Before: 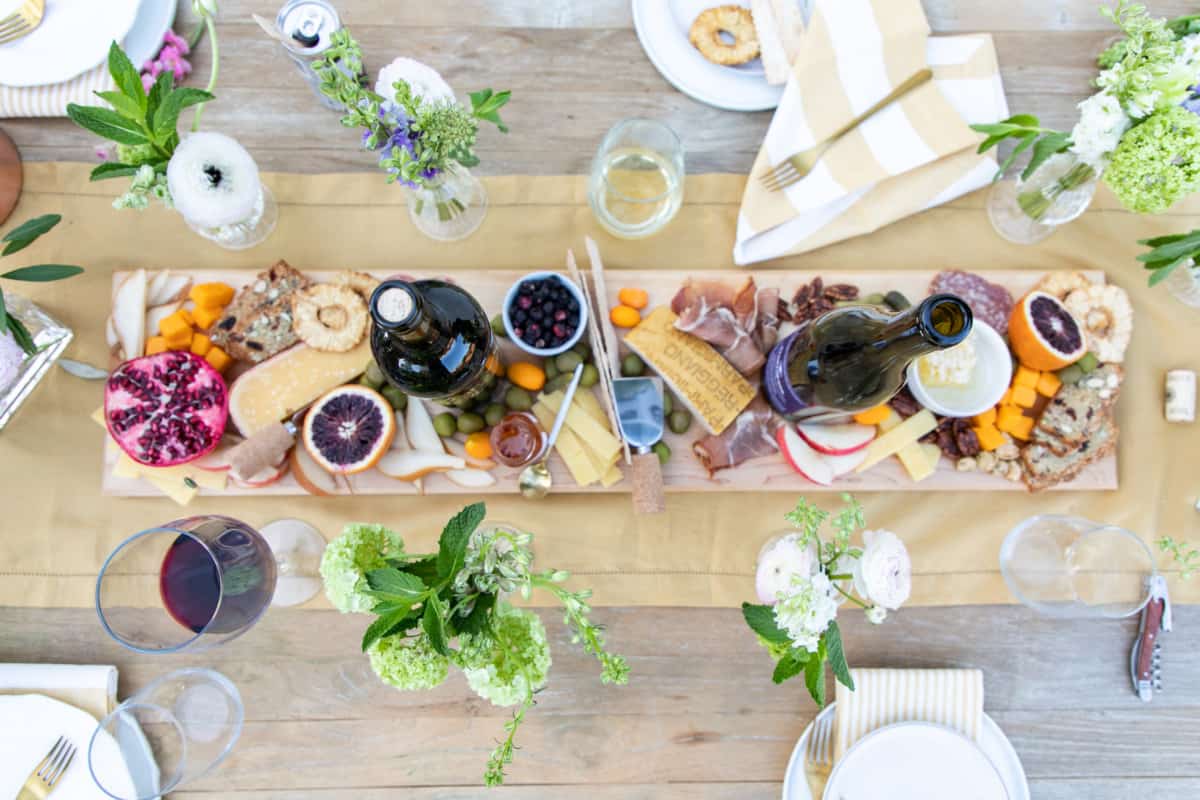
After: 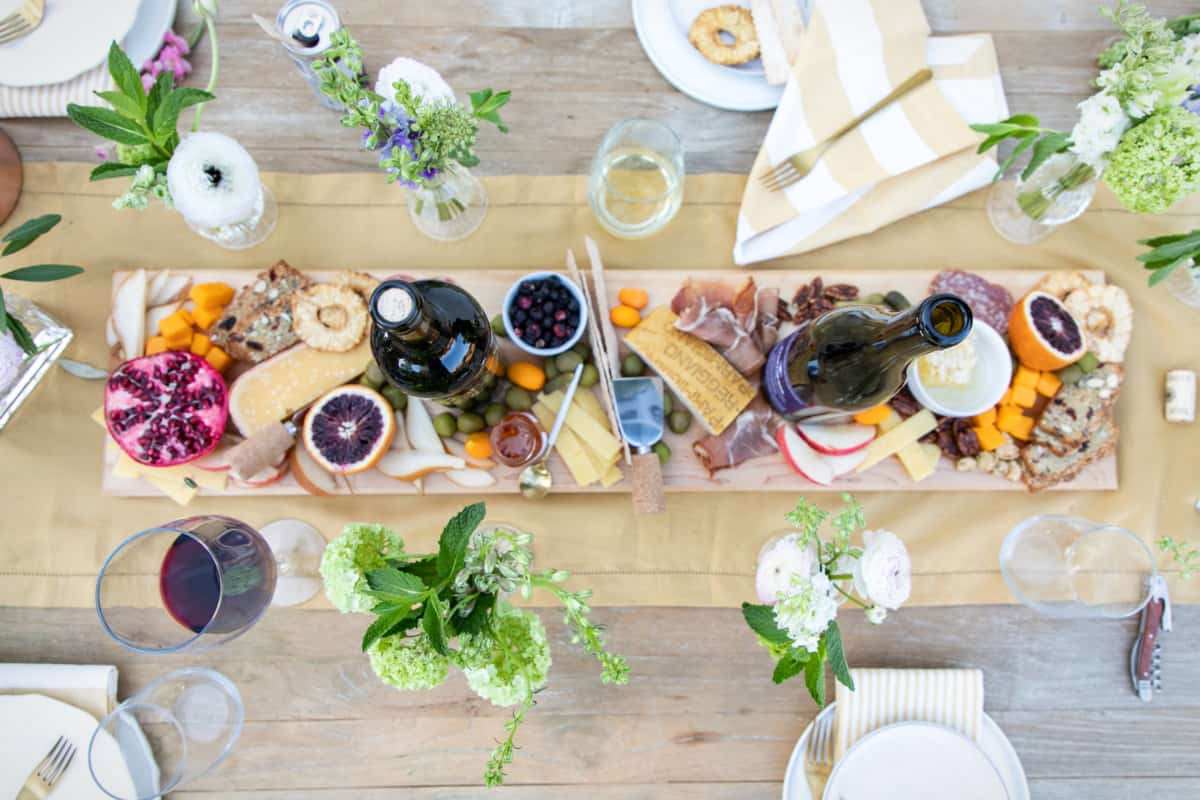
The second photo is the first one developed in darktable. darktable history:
vignetting: fall-off start 97.87%, fall-off radius 99.8%, width/height ratio 1.366
